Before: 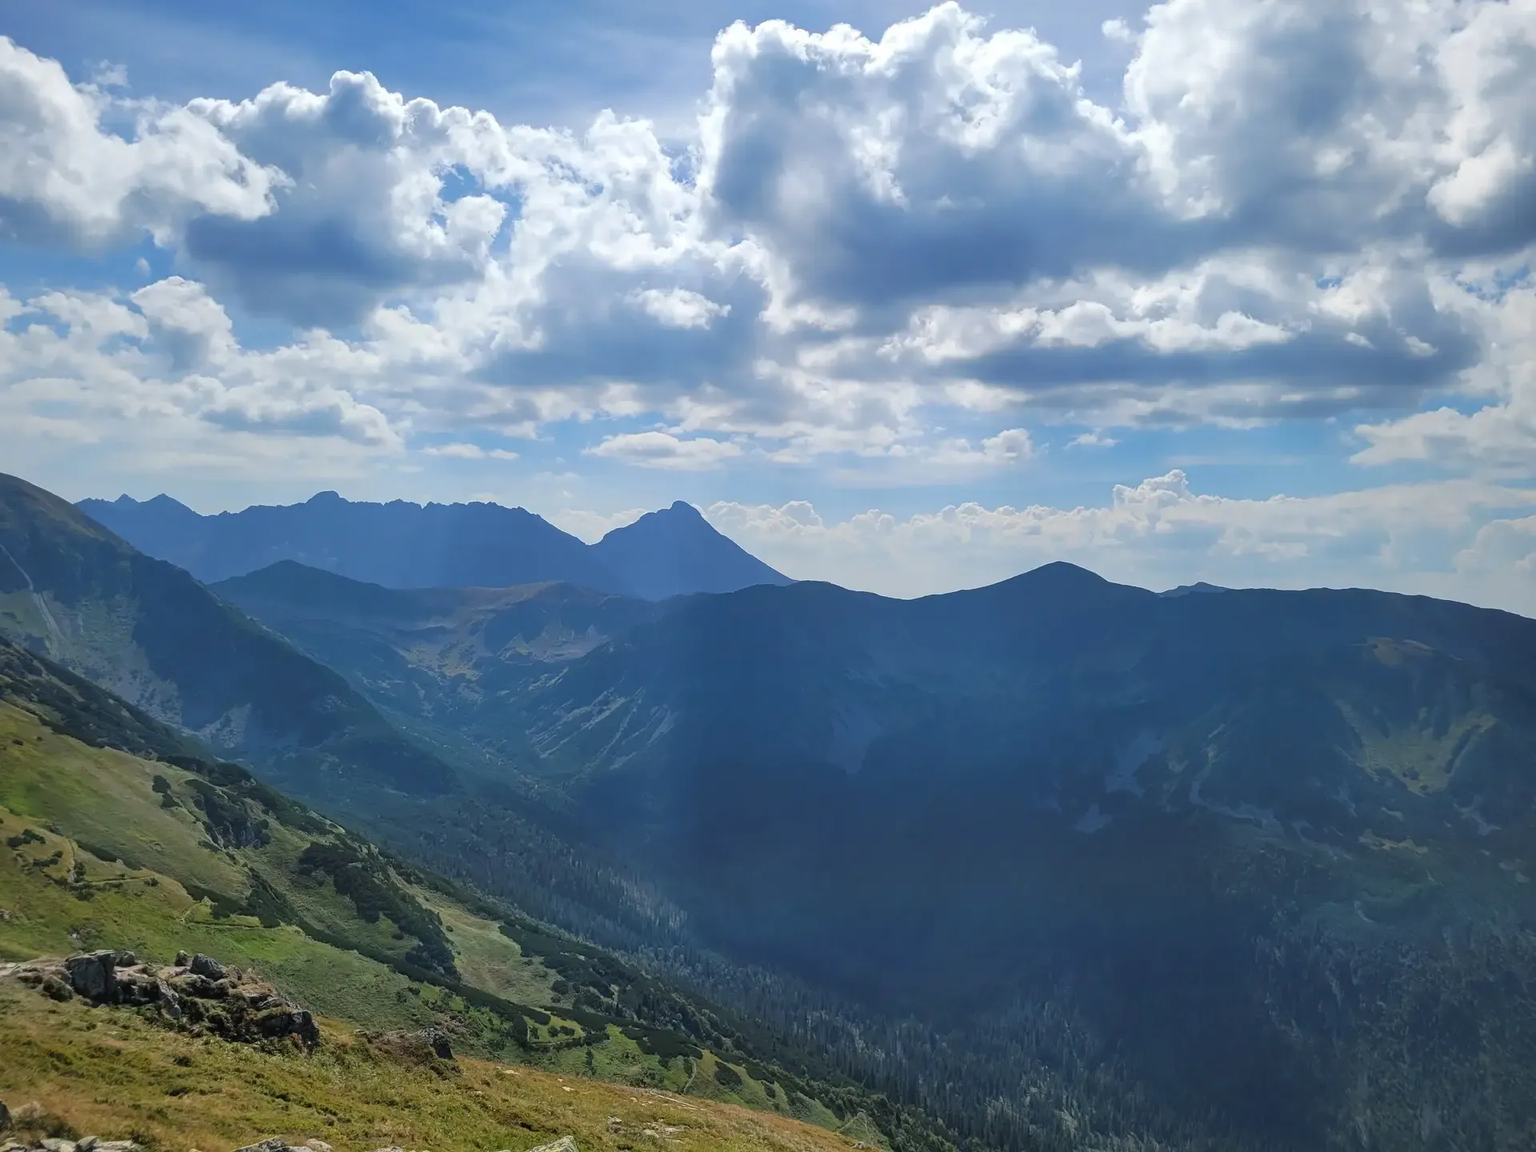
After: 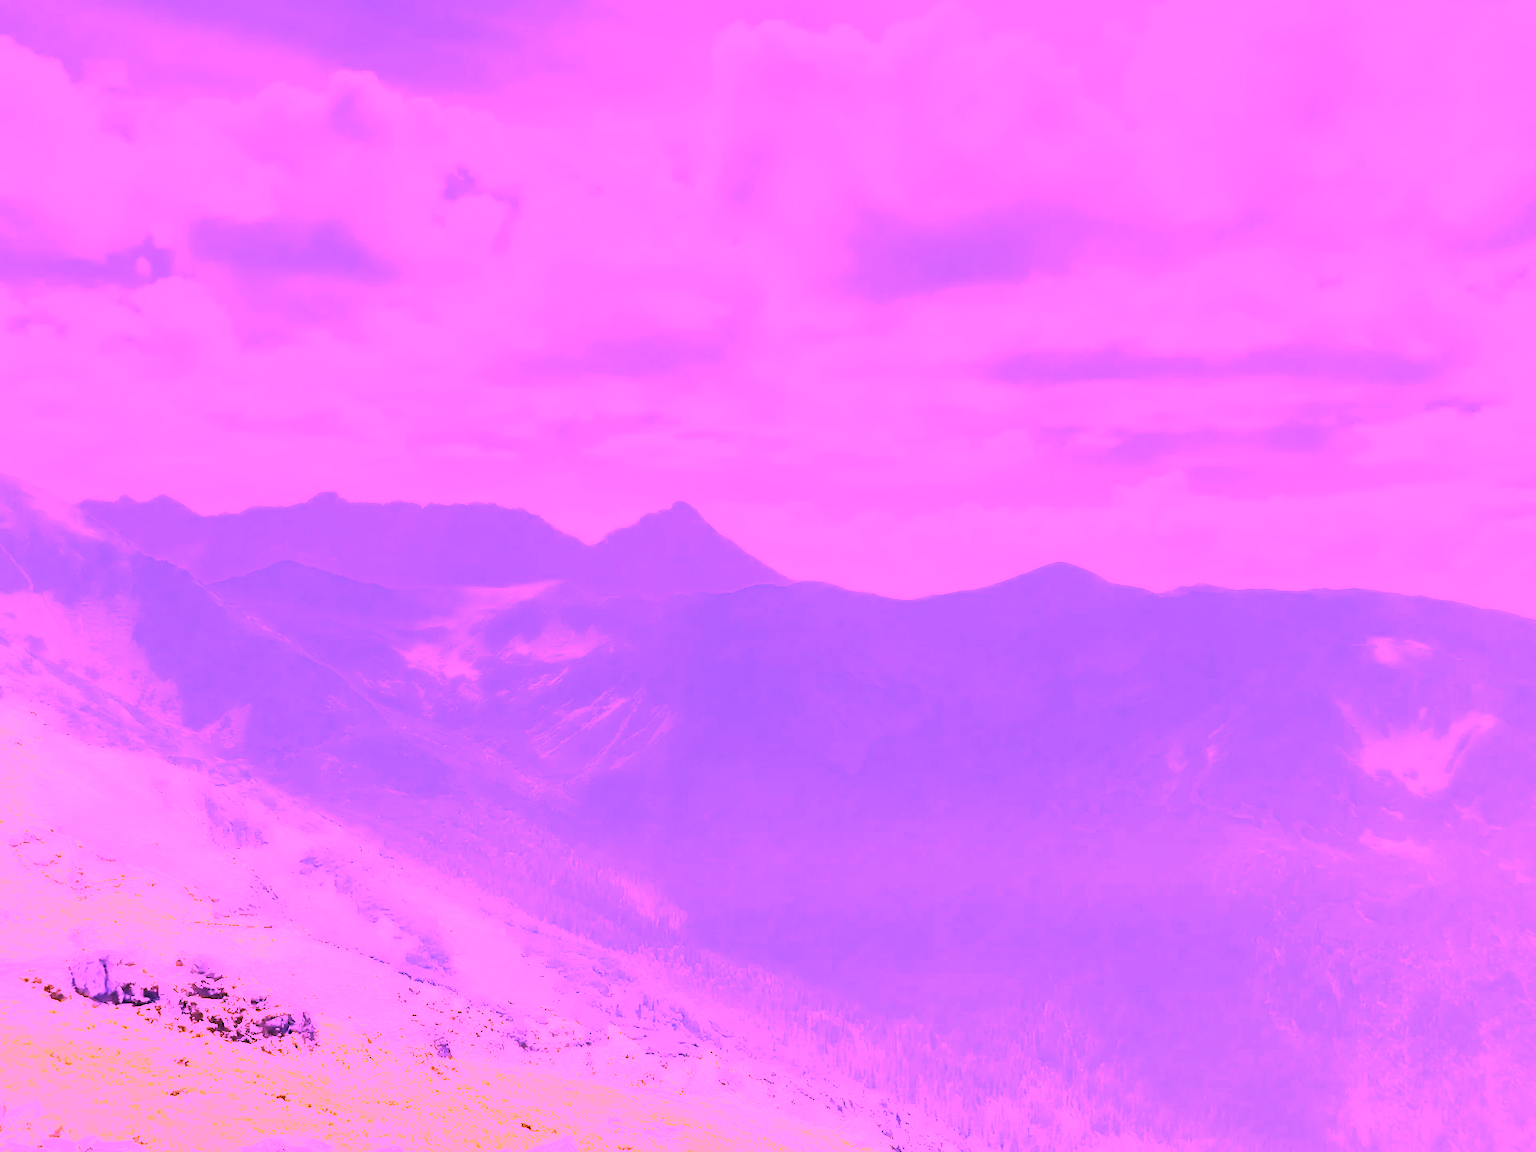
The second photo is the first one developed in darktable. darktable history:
local contrast: highlights 100%, shadows 100%, detail 120%, midtone range 0.2
fill light: on, module defaults
contrast brightness saturation: contrast 0.1, saturation -0.3
tone curve: curves: ch0 [(0, 0) (0.55, 0.716) (0.841, 0.969)]
white balance: red 8, blue 8
